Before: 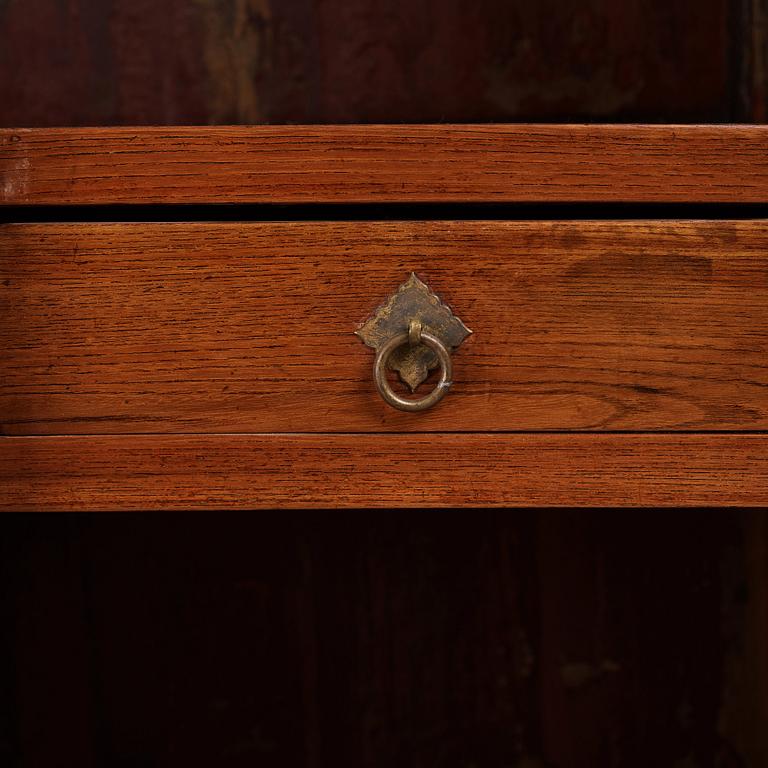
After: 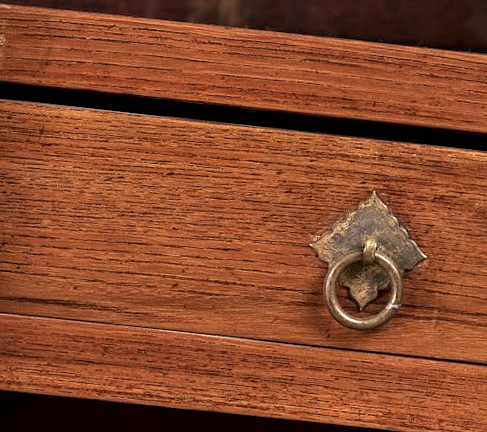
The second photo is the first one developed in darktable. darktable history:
local contrast: on, module defaults
color correction: highlights b* -0.015, saturation 0.78
exposure: black level correction 0, exposure 0.936 EV, compensate highlight preservation false
crop and rotate: angle -6.47°, left 2.035%, top 7.065%, right 27.752%, bottom 30.585%
